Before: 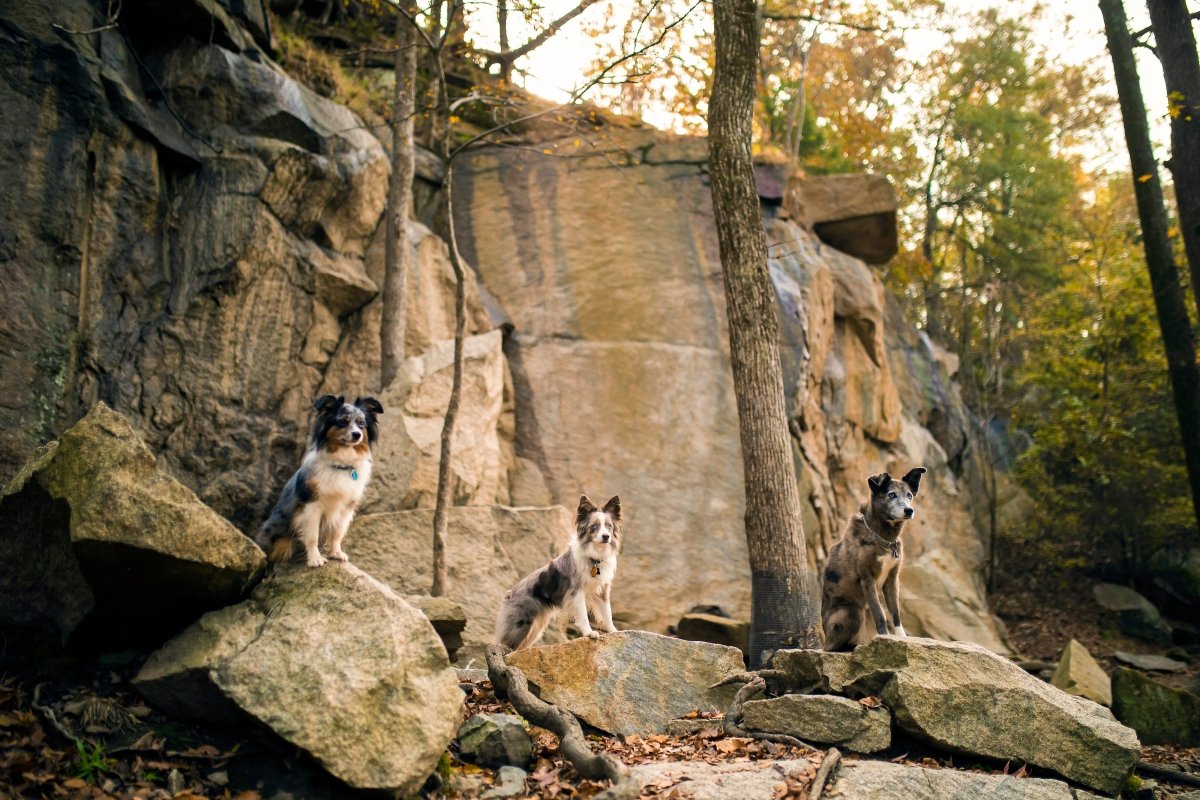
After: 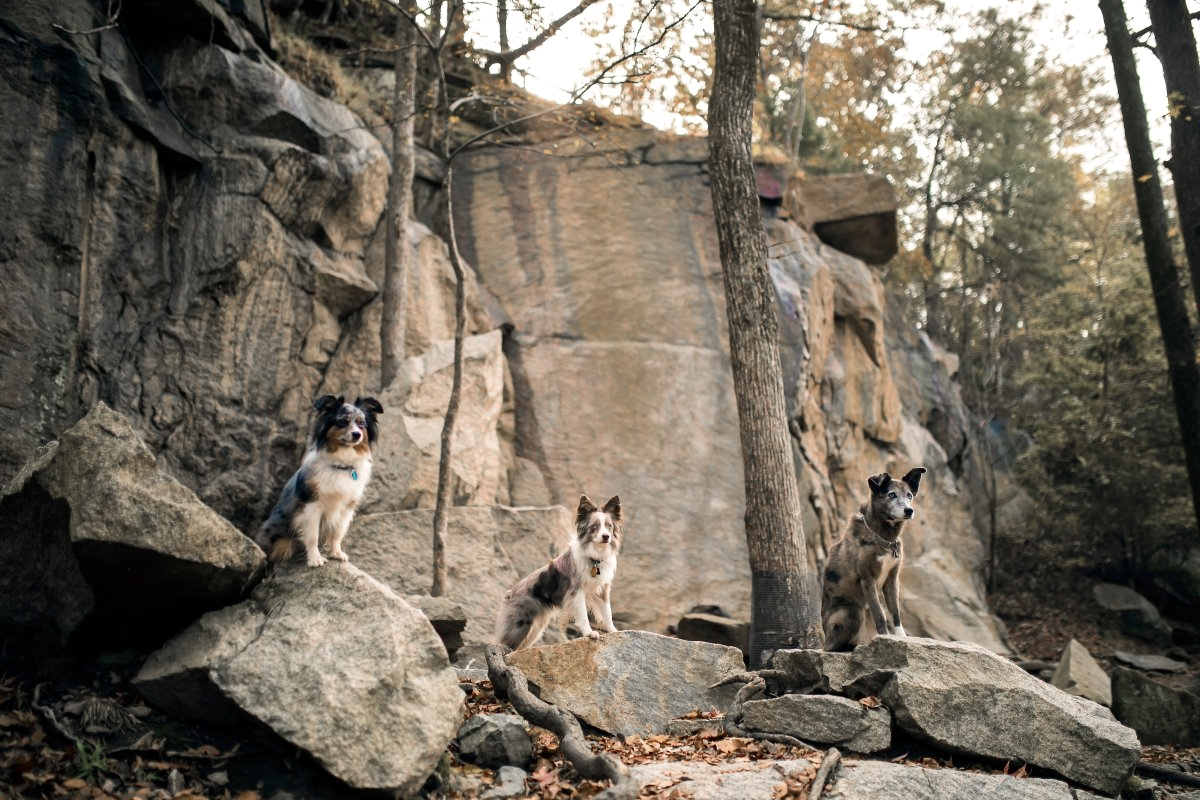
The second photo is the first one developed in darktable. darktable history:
color zones: curves: ch1 [(0, 0.708) (0.088, 0.648) (0.245, 0.187) (0.429, 0.326) (0.571, 0.498) (0.714, 0.5) (0.857, 0.5) (1, 0.708)]
shadows and highlights: shadows 12.58, white point adjustment 1.17, soften with gaussian
